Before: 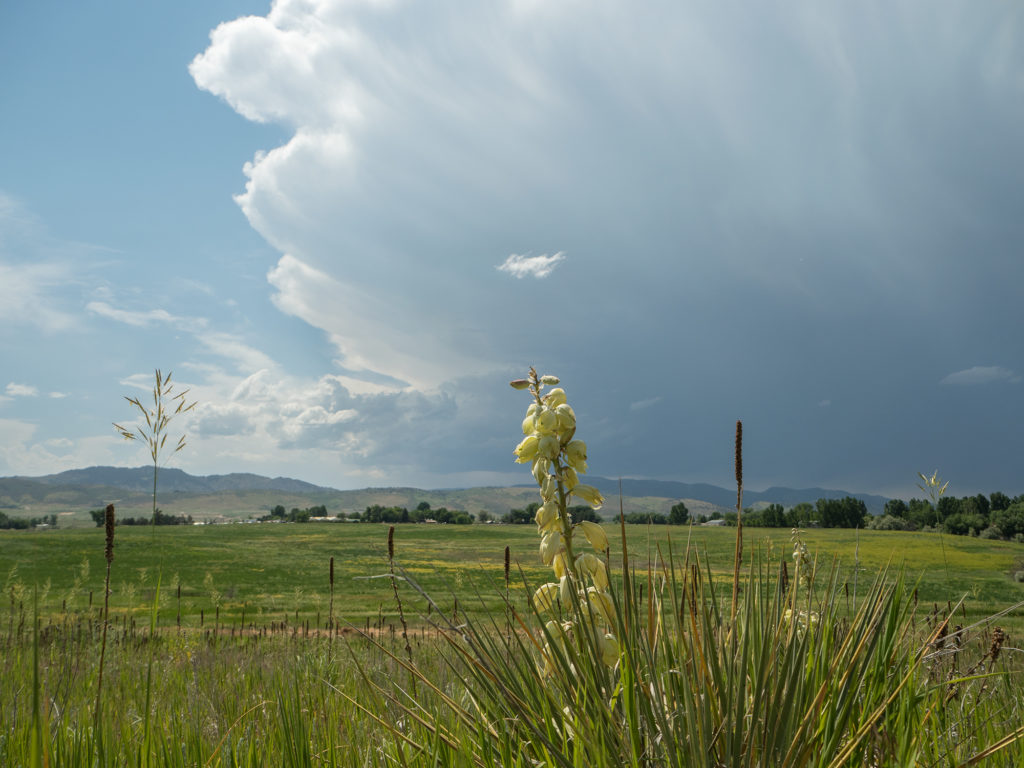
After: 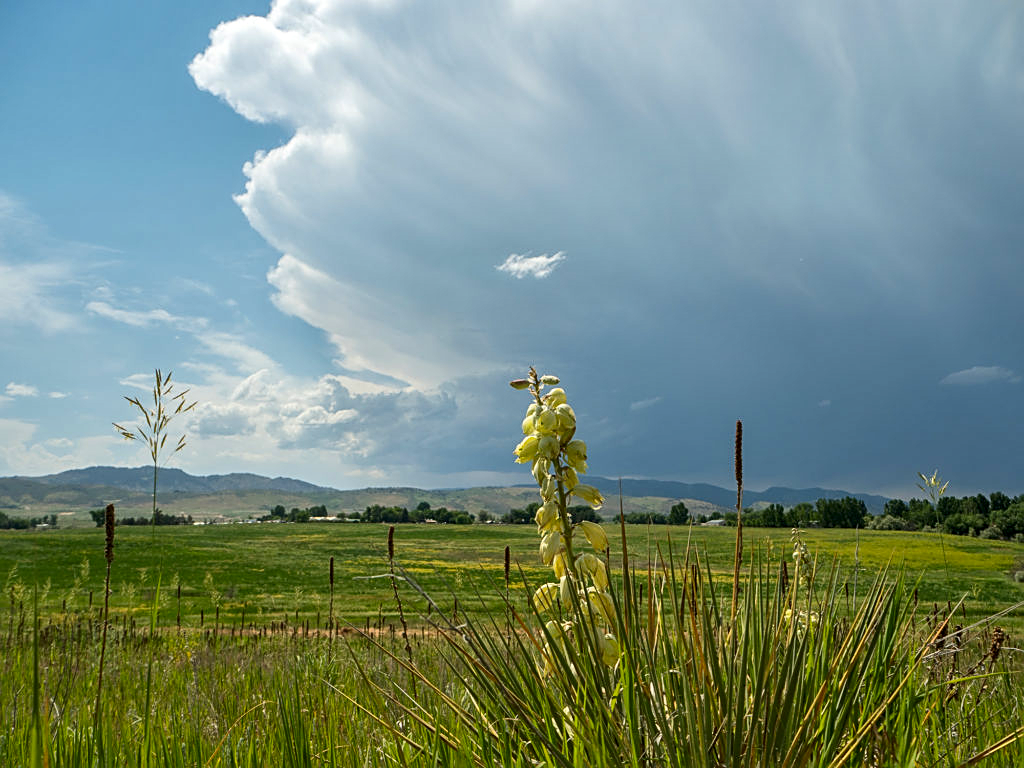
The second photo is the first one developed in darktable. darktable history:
contrast brightness saturation: contrast 0.159, saturation 0.312
sharpen: on, module defaults
local contrast: highlights 106%, shadows 99%, detail 120%, midtone range 0.2
shadows and highlights: highlights color adjustment 32.14%, soften with gaussian
